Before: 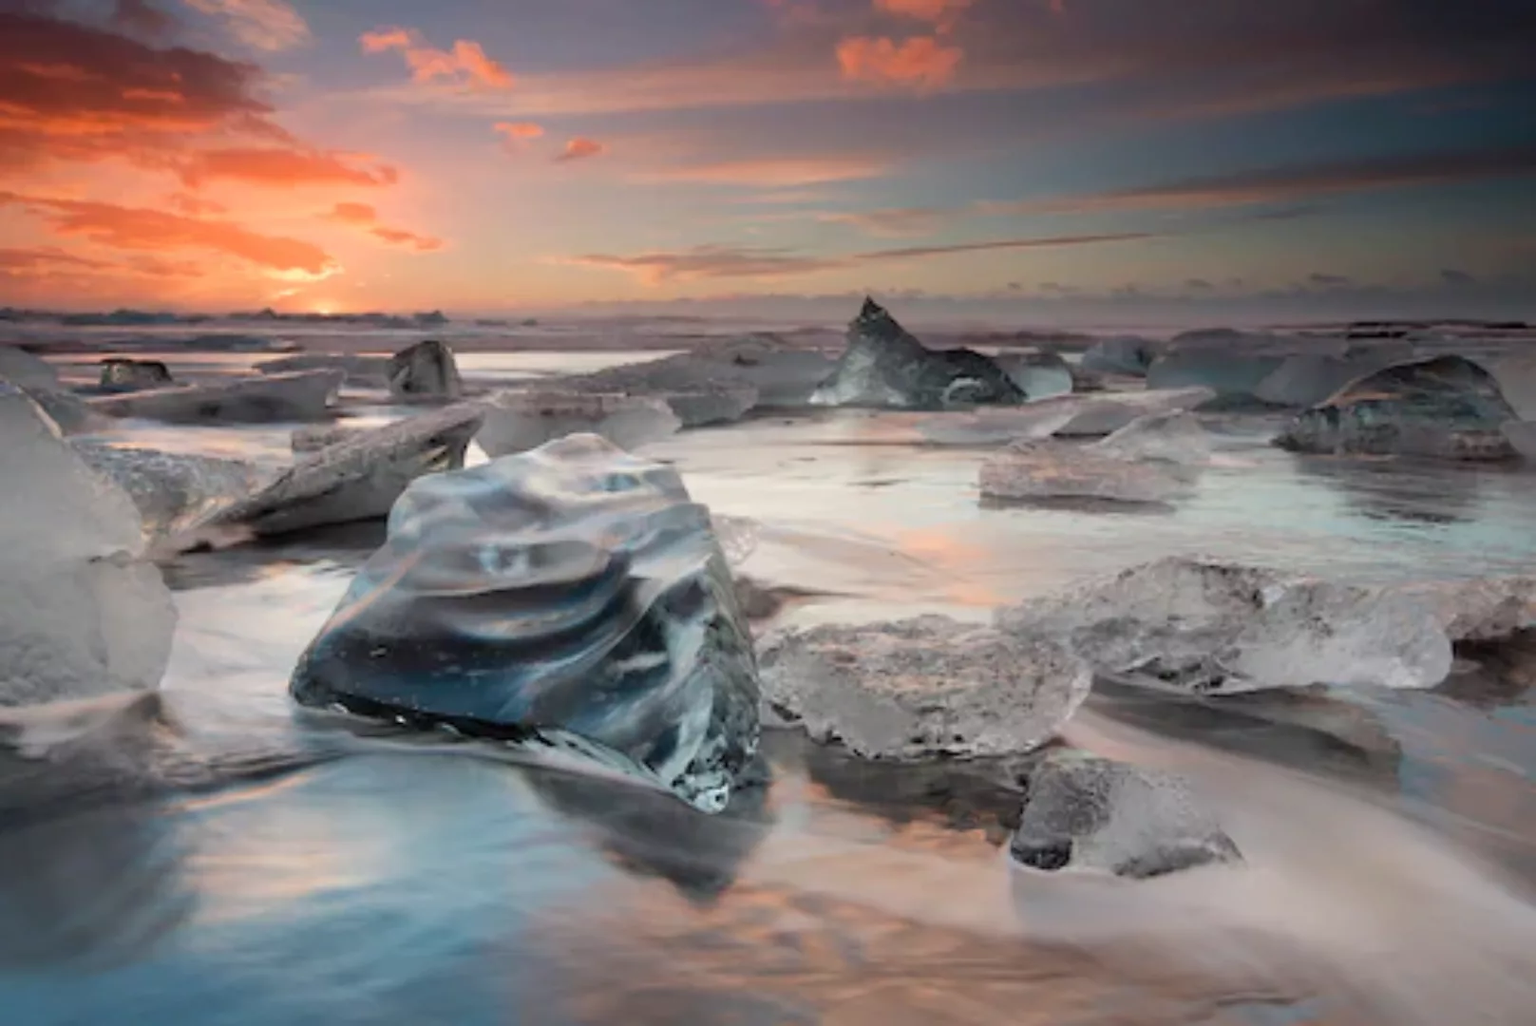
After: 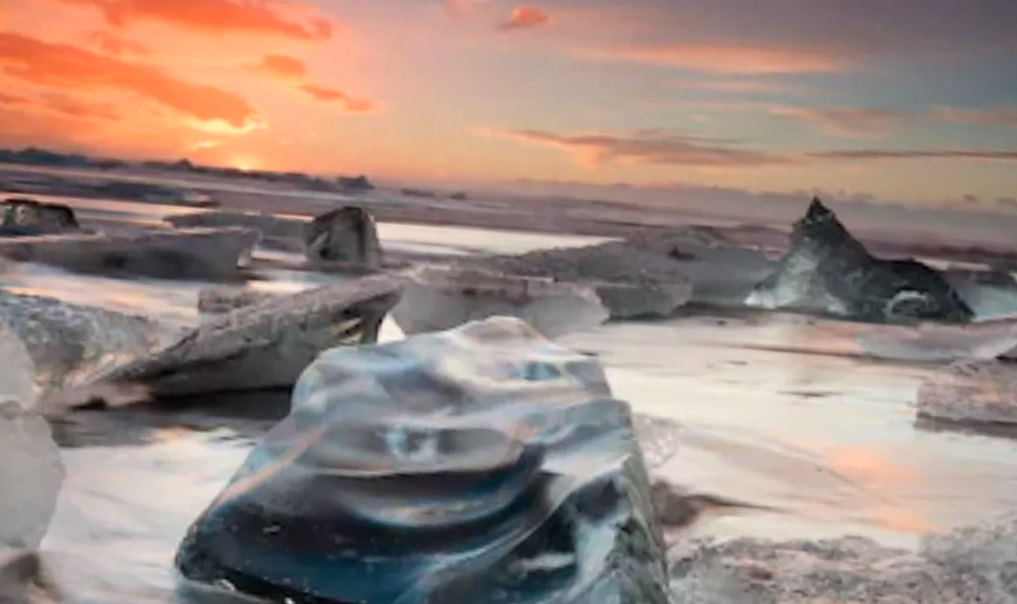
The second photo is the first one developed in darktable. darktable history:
crop and rotate: angle -4.58°, left 2.242%, top 7.077%, right 27.491%, bottom 30.472%
contrast brightness saturation: contrast 0.148, brightness -0.014, saturation 0.105
